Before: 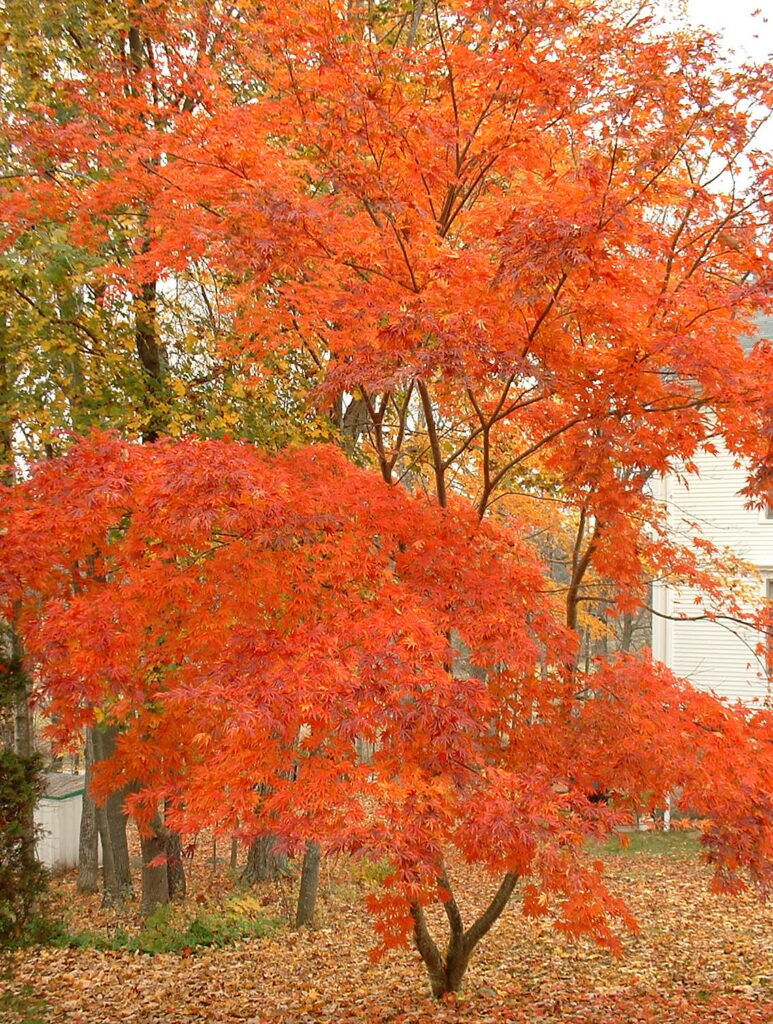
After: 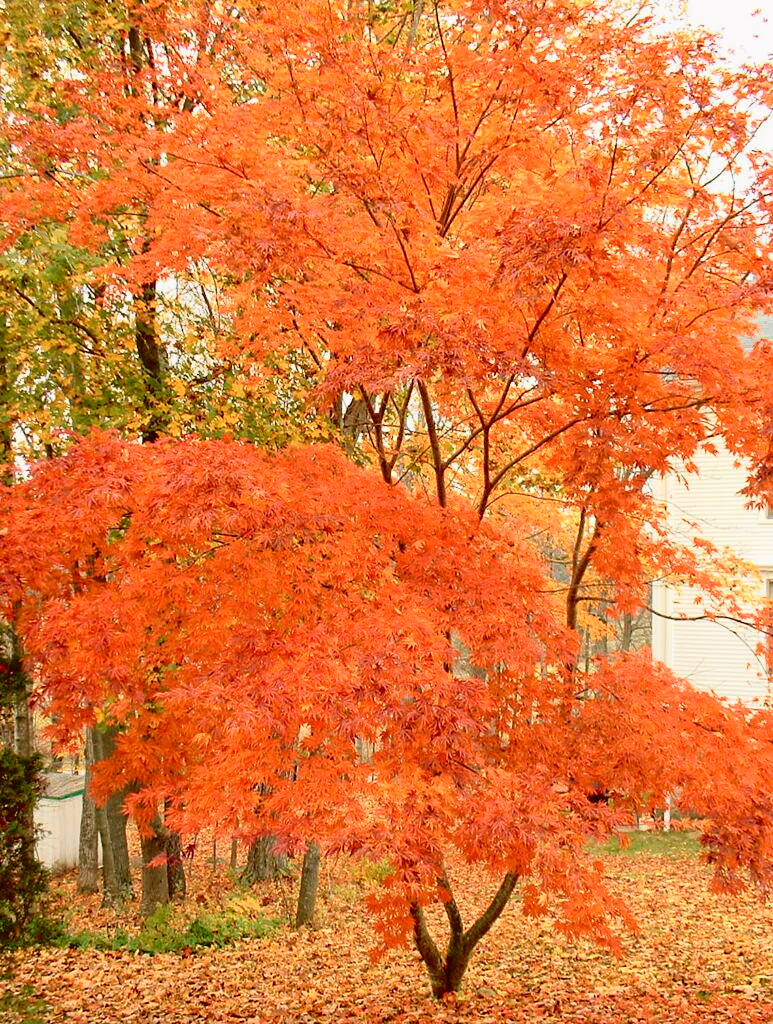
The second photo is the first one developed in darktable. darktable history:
tone curve: curves: ch0 [(0, 0.014) (0.17, 0.099) (0.392, 0.438) (0.725, 0.828) (0.872, 0.918) (1, 0.981)]; ch1 [(0, 0) (0.402, 0.36) (0.489, 0.491) (0.5, 0.503) (0.515, 0.52) (0.545, 0.572) (0.615, 0.662) (0.701, 0.725) (1, 1)]; ch2 [(0, 0) (0.42, 0.458) (0.485, 0.499) (0.503, 0.503) (0.531, 0.542) (0.561, 0.594) (0.644, 0.694) (0.717, 0.753) (1, 0.991)], color space Lab, independent channels
